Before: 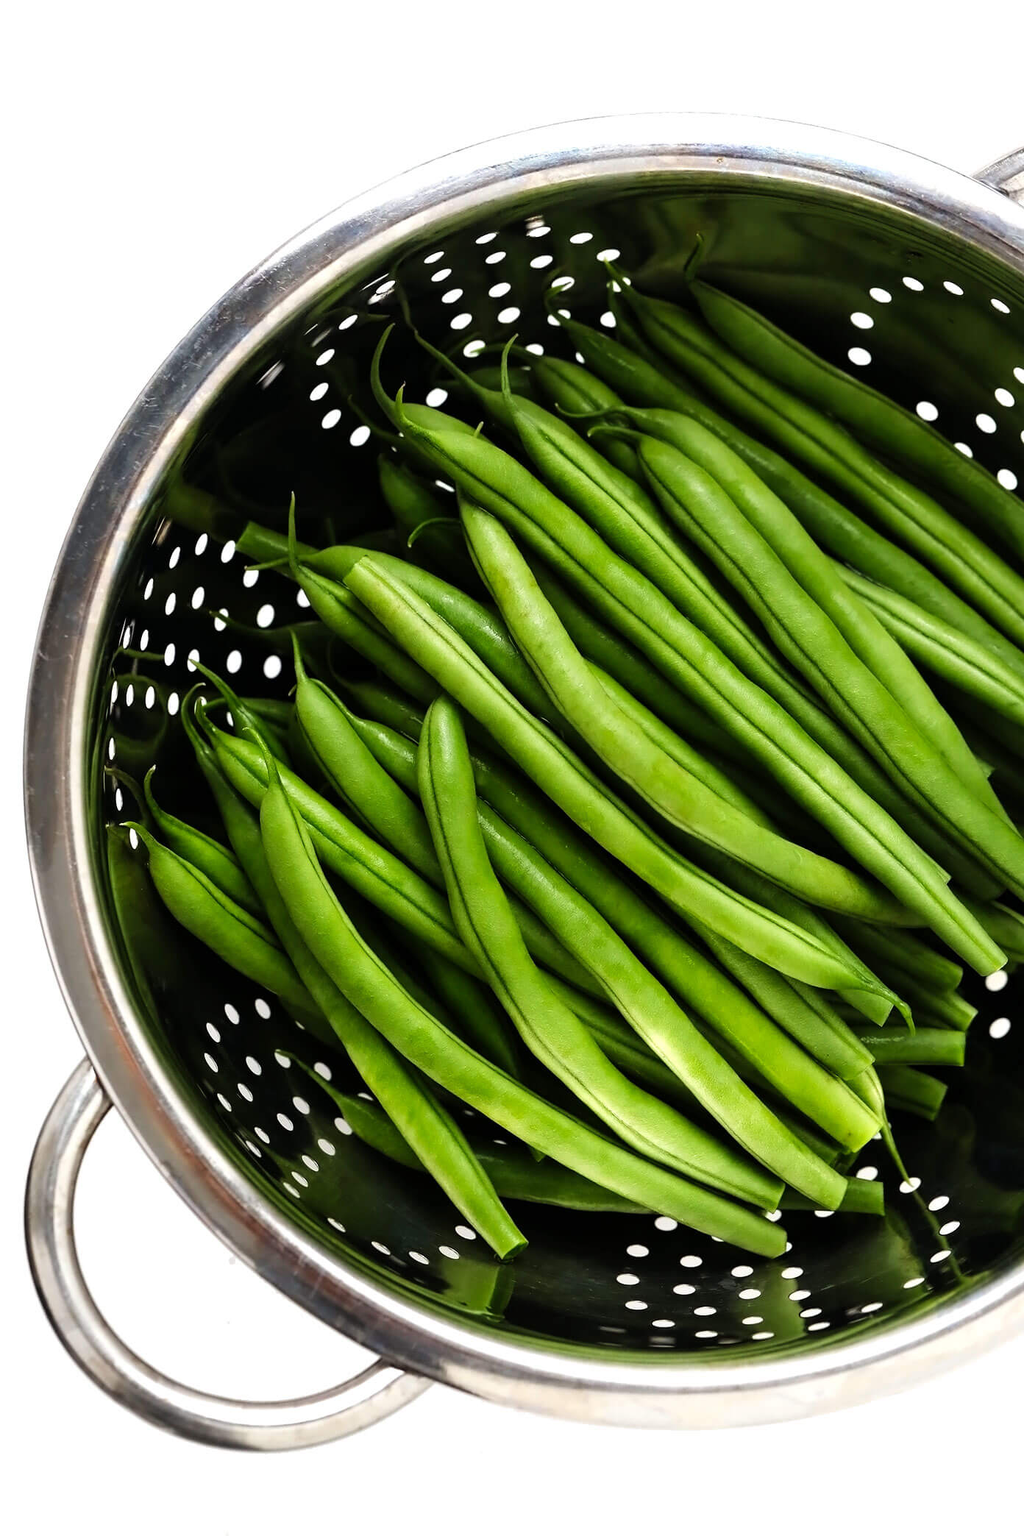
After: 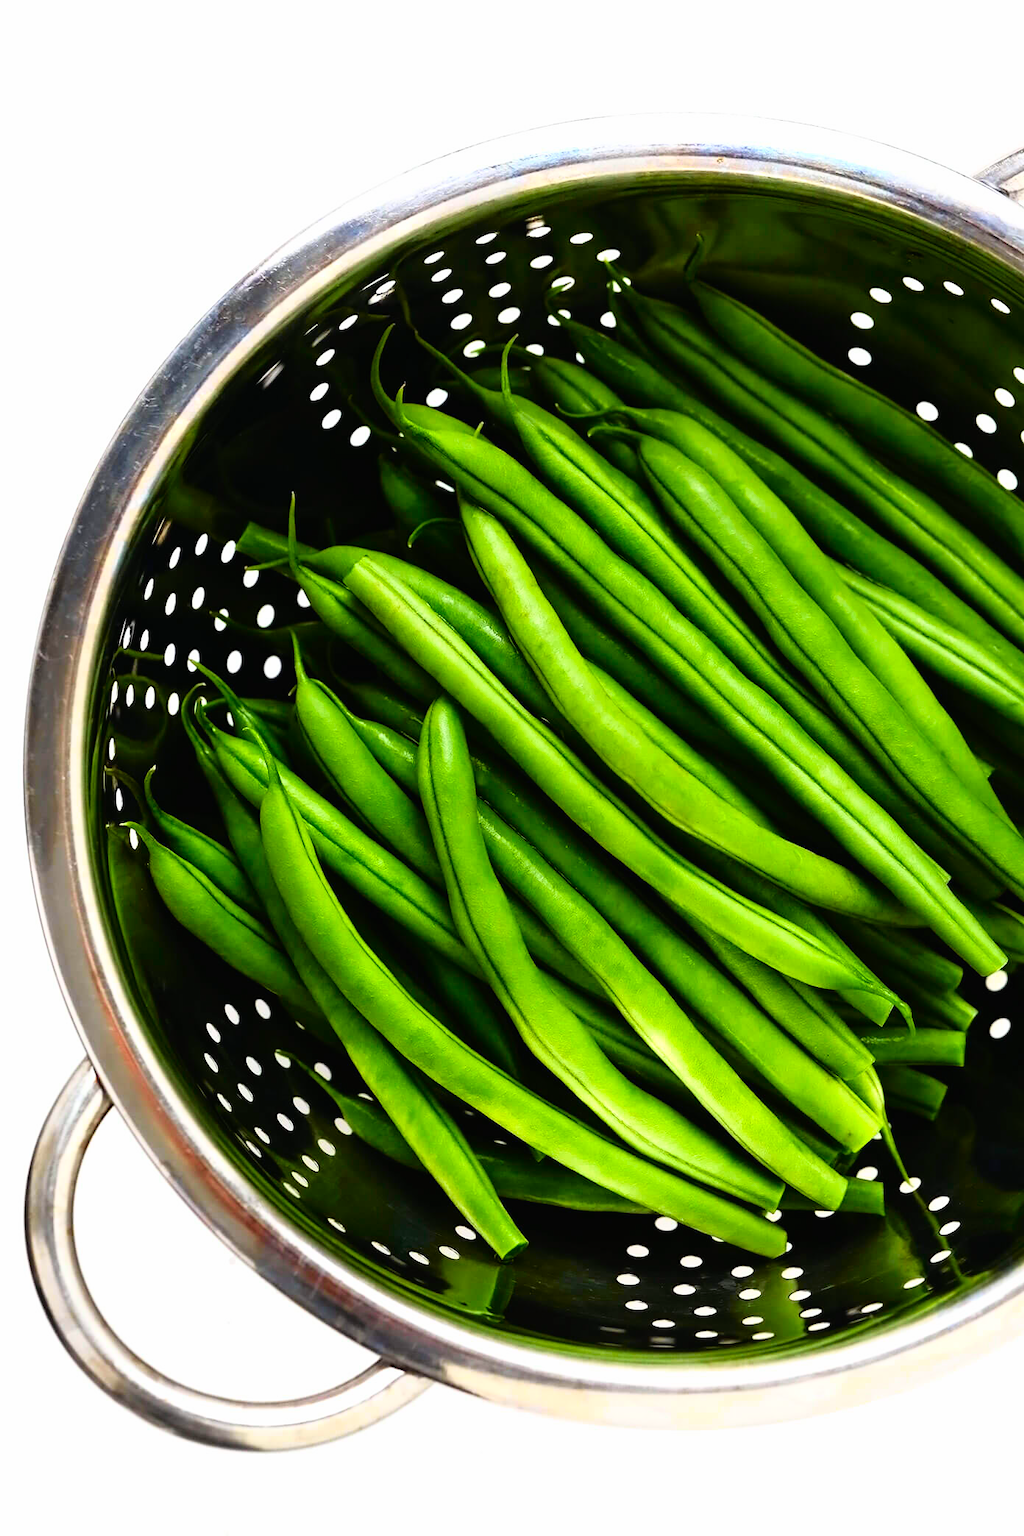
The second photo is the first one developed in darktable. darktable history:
color balance rgb: perceptual saturation grading › global saturation 20%, global vibrance 20%
tone curve: curves: ch0 [(0, 0.01) (0.037, 0.032) (0.131, 0.108) (0.275, 0.286) (0.483, 0.517) (0.61, 0.661) (0.697, 0.768) (0.797, 0.876) (0.888, 0.952) (0.997, 0.995)]; ch1 [(0, 0) (0.312, 0.262) (0.425, 0.402) (0.5, 0.5) (0.527, 0.532) (0.556, 0.585) (0.683, 0.706) (0.746, 0.77) (1, 1)]; ch2 [(0, 0) (0.223, 0.185) (0.333, 0.284) (0.432, 0.4) (0.502, 0.502) (0.525, 0.527) (0.545, 0.564) (0.587, 0.613) (0.636, 0.654) (0.711, 0.729) (0.845, 0.855) (0.998, 0.977)], color space Lab, independent channels, preserve colors none
